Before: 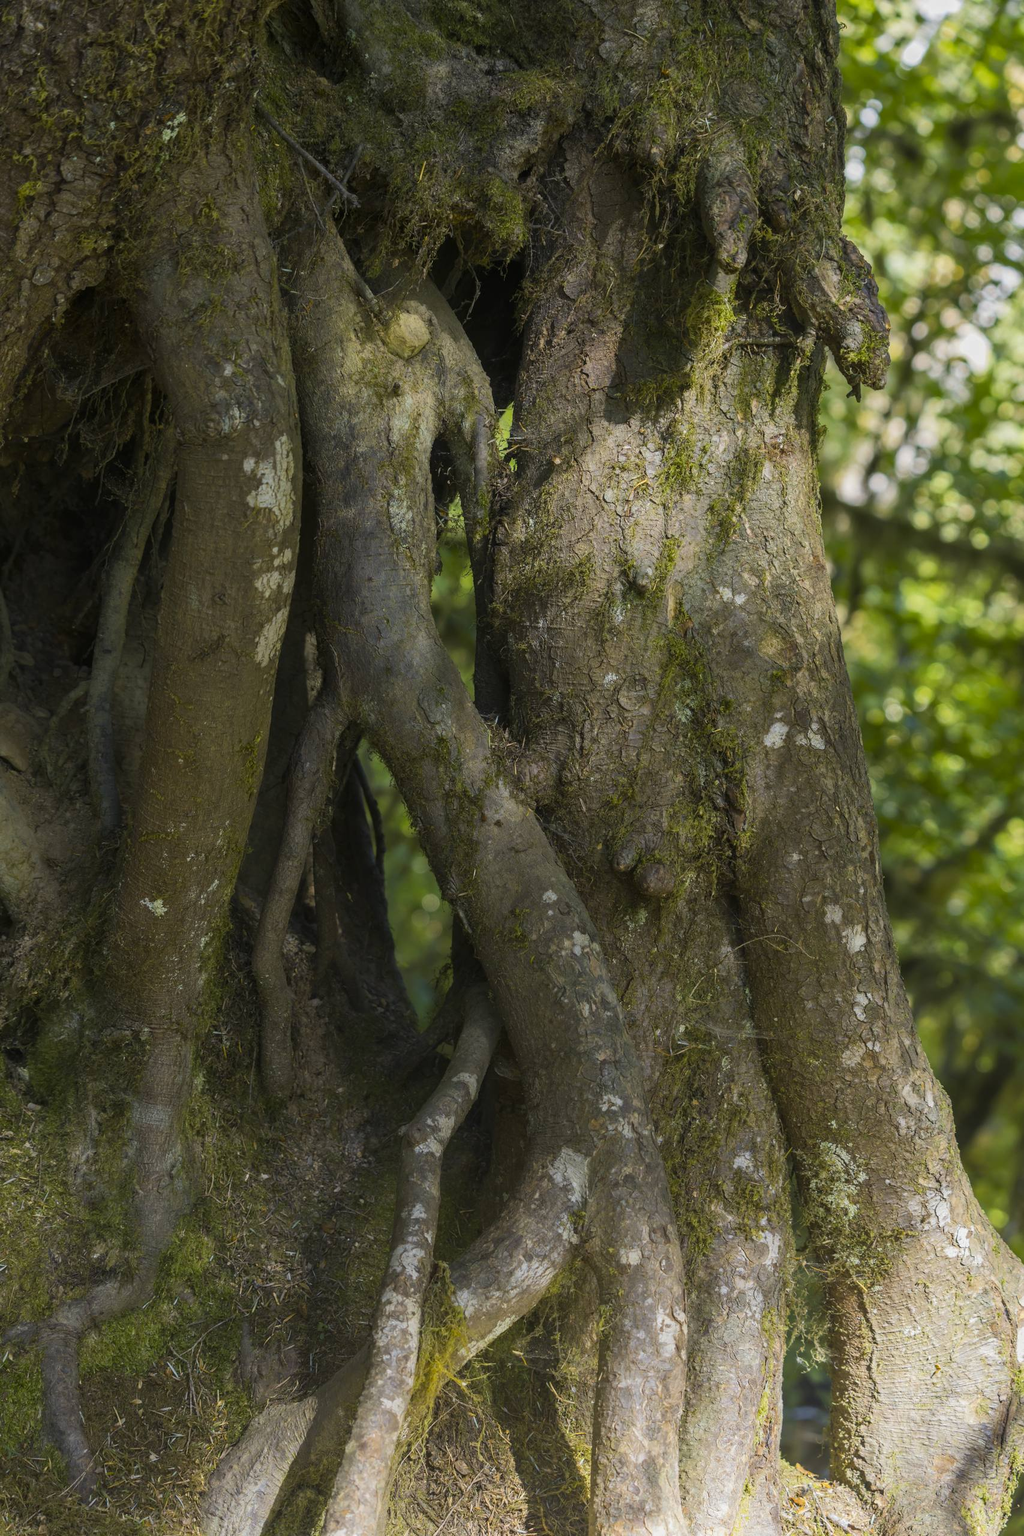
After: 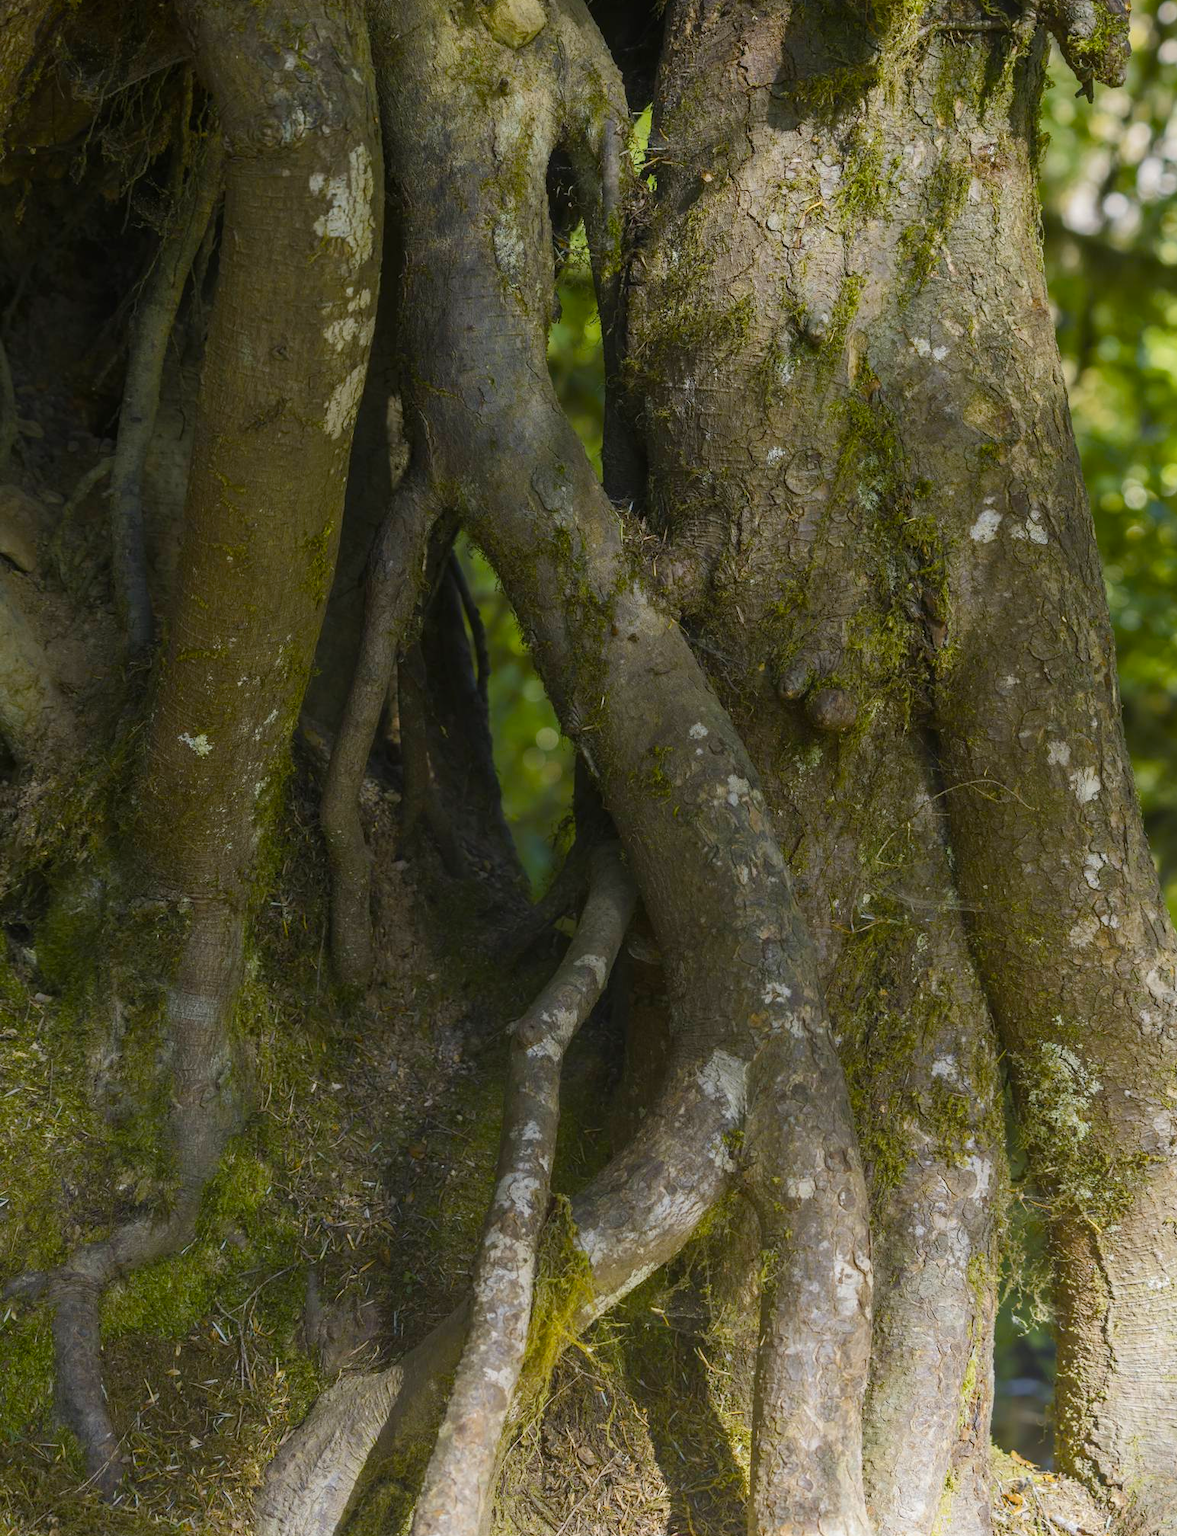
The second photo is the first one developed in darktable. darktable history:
crop: top 20.916%, right 9.437%, bottom 0.316%
color balance rgb: perceptual saturation grading › global saturation 20%, perceptual saturation grading › highlights -25%, perceptual saturation grading › shadows 25%
